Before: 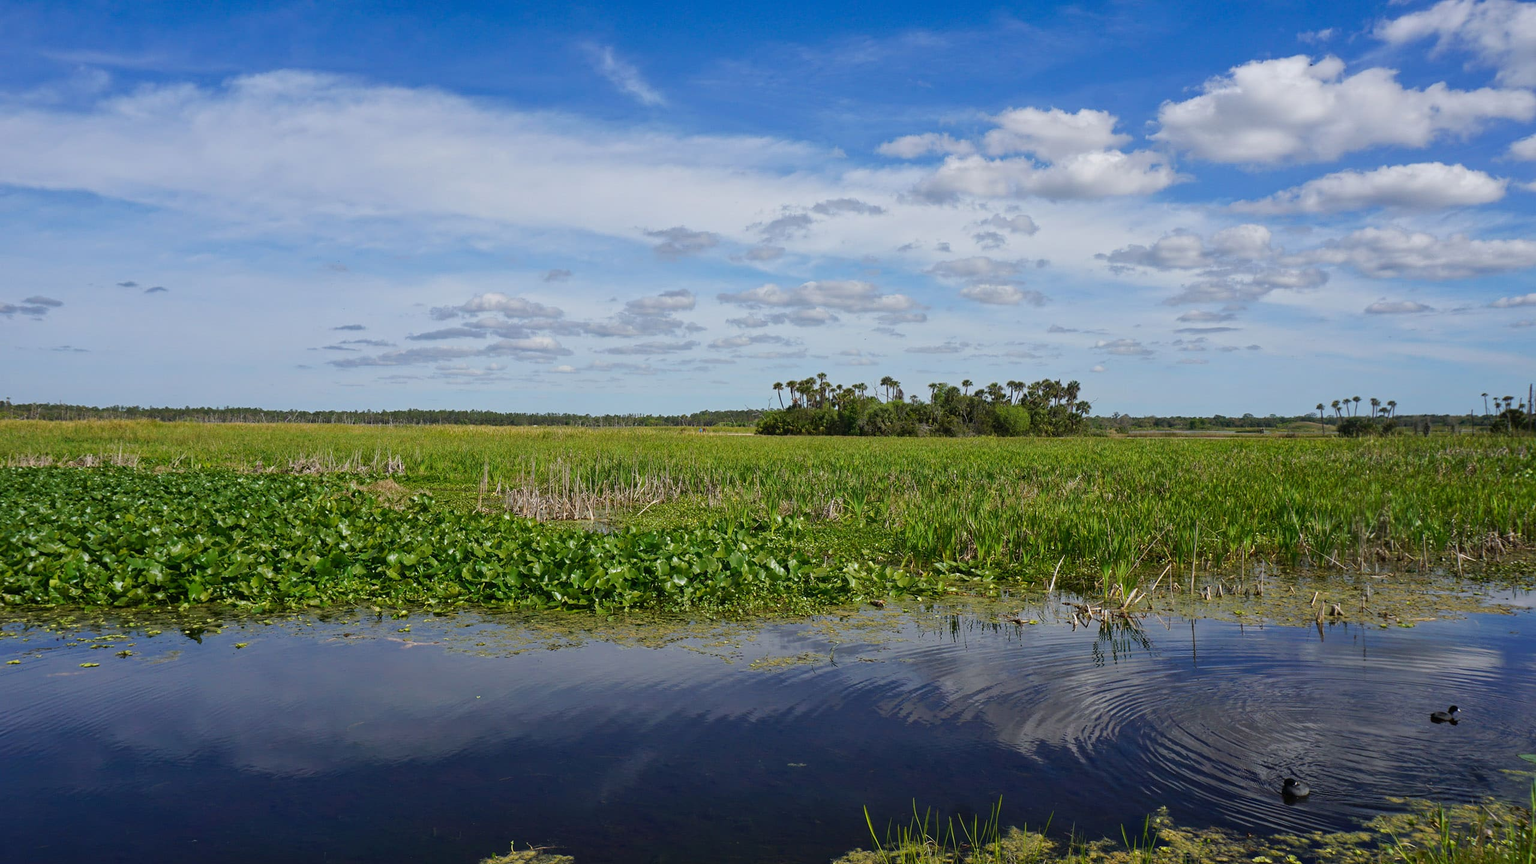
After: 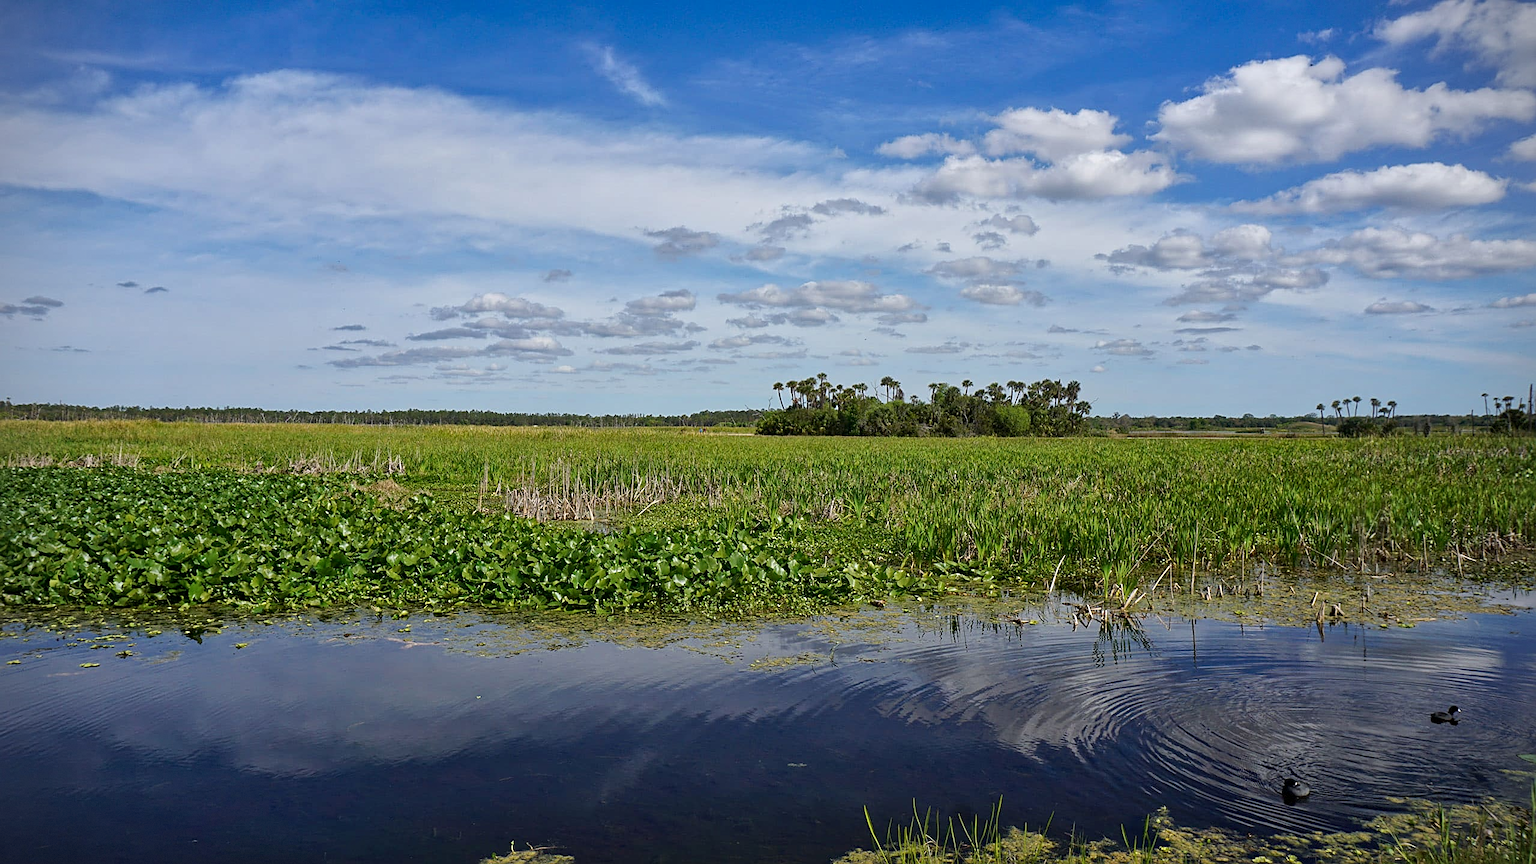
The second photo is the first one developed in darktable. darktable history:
local contrast: mode bilateral grid, contrast 20, coarseness 51, detail 132%, midtone range 0.2
vignetting: brightness -0.417, saturation -0.298, dithering 8-bit output
sharpen: on, module defaults
